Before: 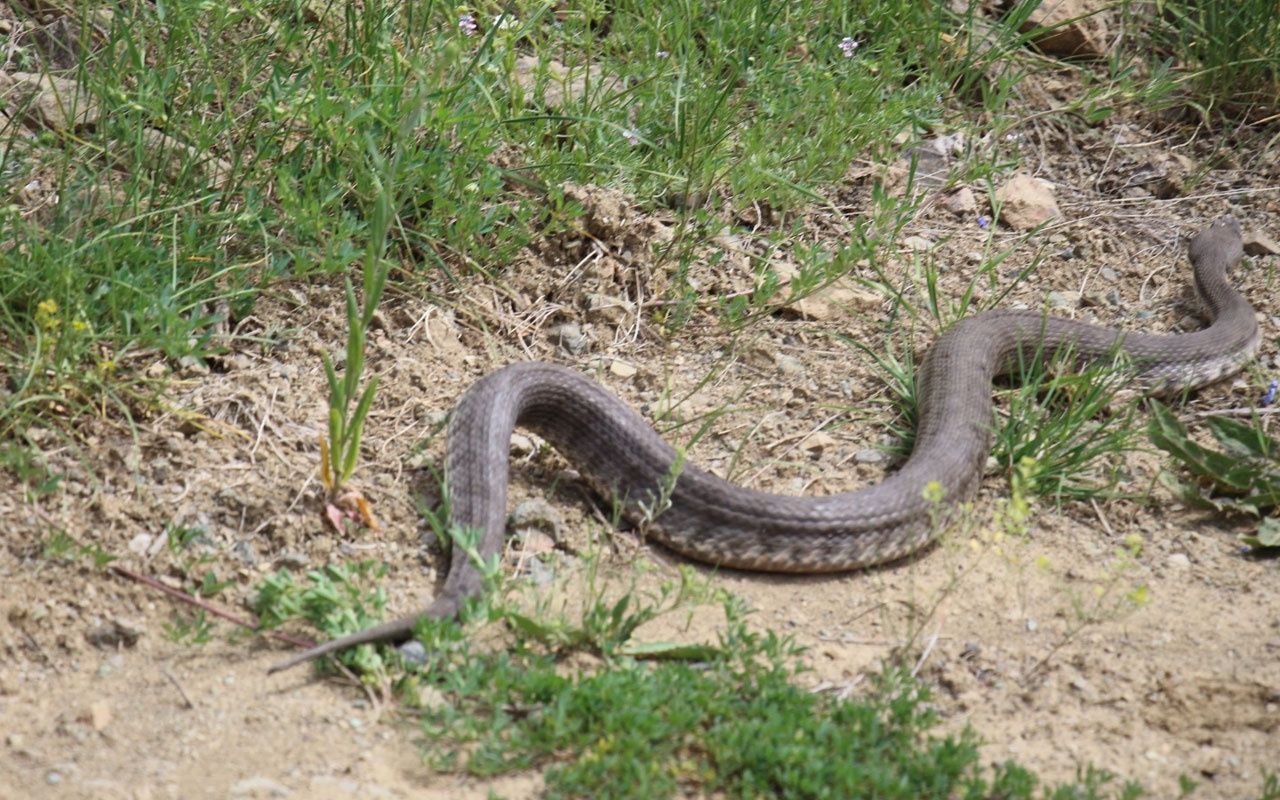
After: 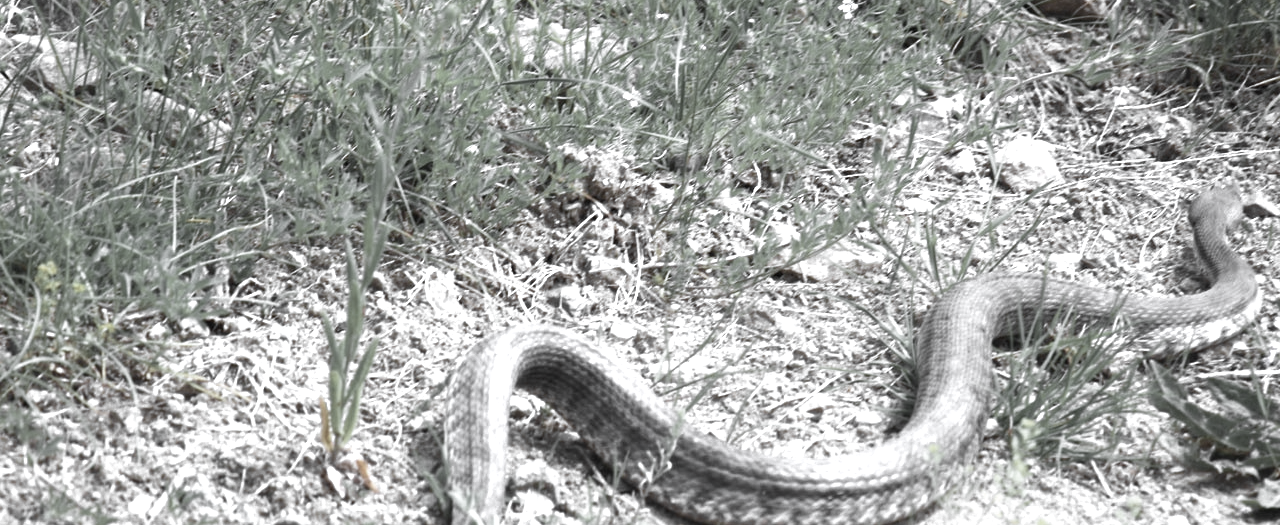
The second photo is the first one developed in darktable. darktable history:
velvia: on, module defaults
crop and rotate: top 4.848%, bottom 29.503%
exposure: exposure 0.6 EV, compensate highlight preservation false
color calibration: illuminant custom, x 0.39, y 0.392, temperature 3856.94 K
contrast brightness saturation: saturation -0.05
color zones: curves: ch0 [(0, 0.613) (0.01, 0.613) (0.245, 0.448) (0.498, 0.529) (0.642, 0.665) (0.879, 0.777) (0.99, 0.613)]; ch1 [(0, 0.035) (0.121, 0.189) (0.259, 0.197) (0.415, 0.061) (0.589, 0.022) (0.732, 0.022) (0.857, 0.026) (0.991, 0.053)]
